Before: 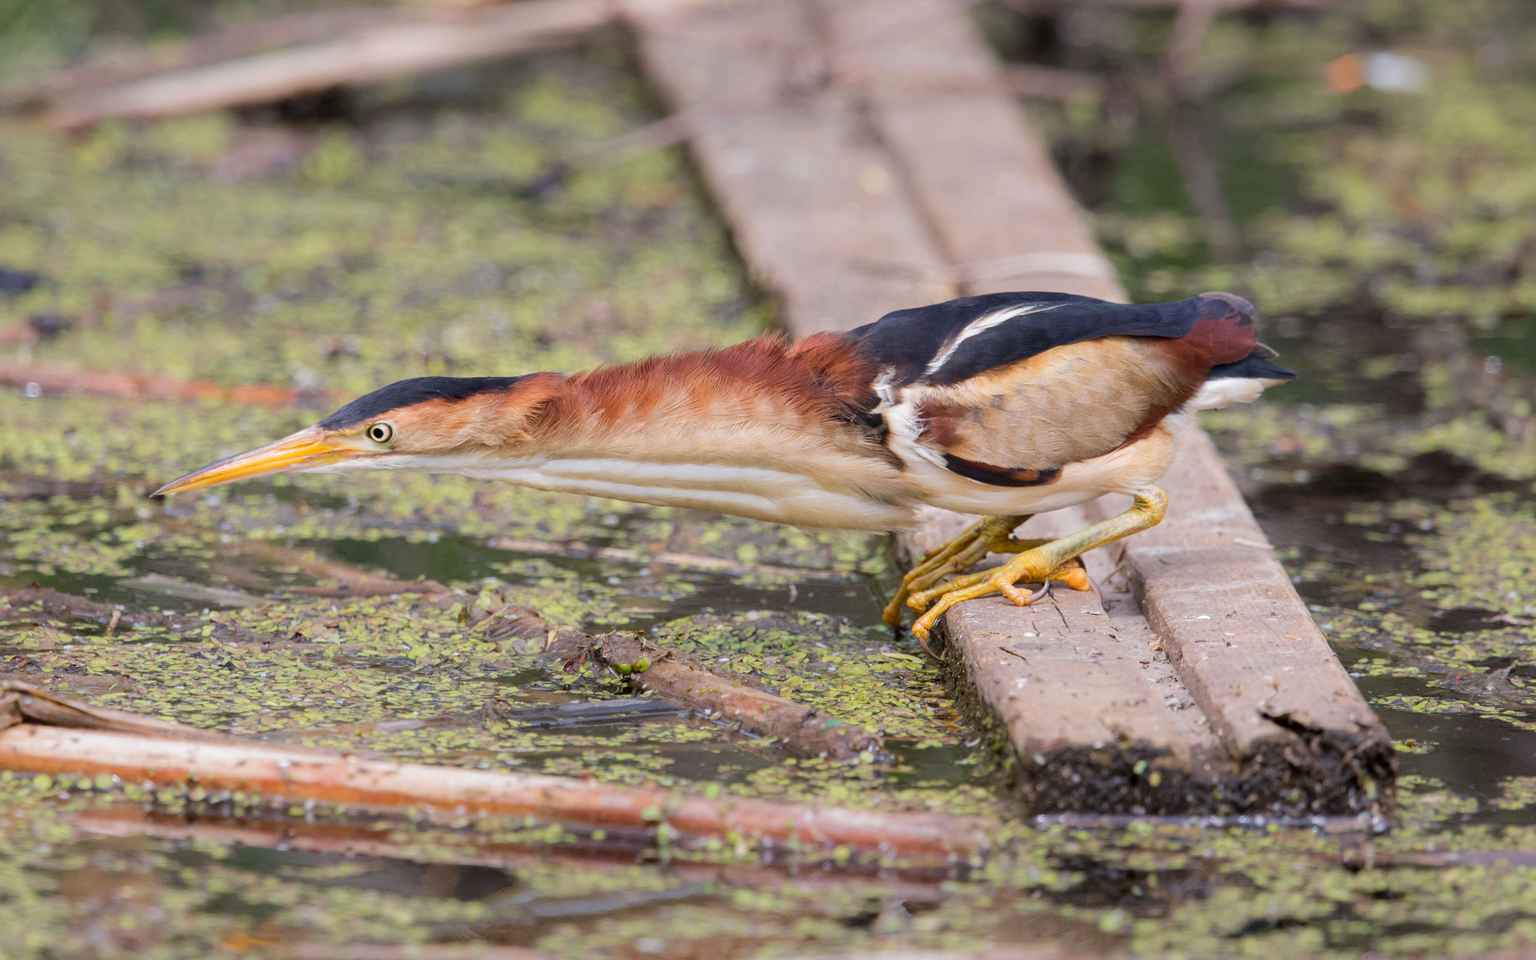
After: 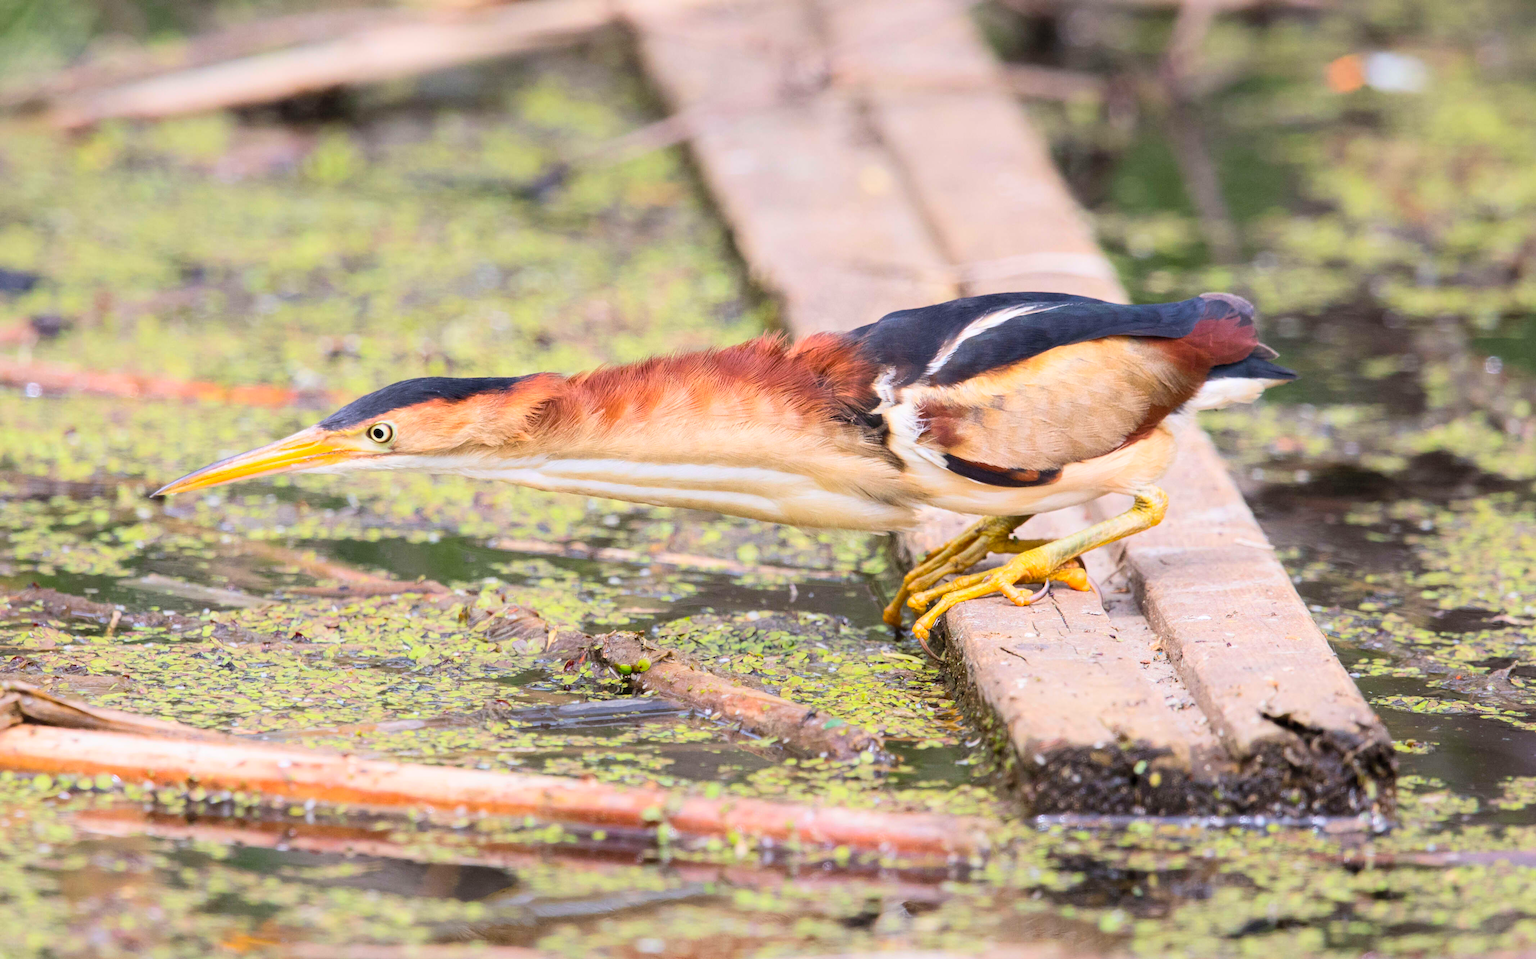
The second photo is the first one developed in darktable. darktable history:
color balance rgb: perceptual saturation grading › global saturation 0.523%
contrast brightness saturation: contrast 0.236, brightness 0.254, saturation 0.382
